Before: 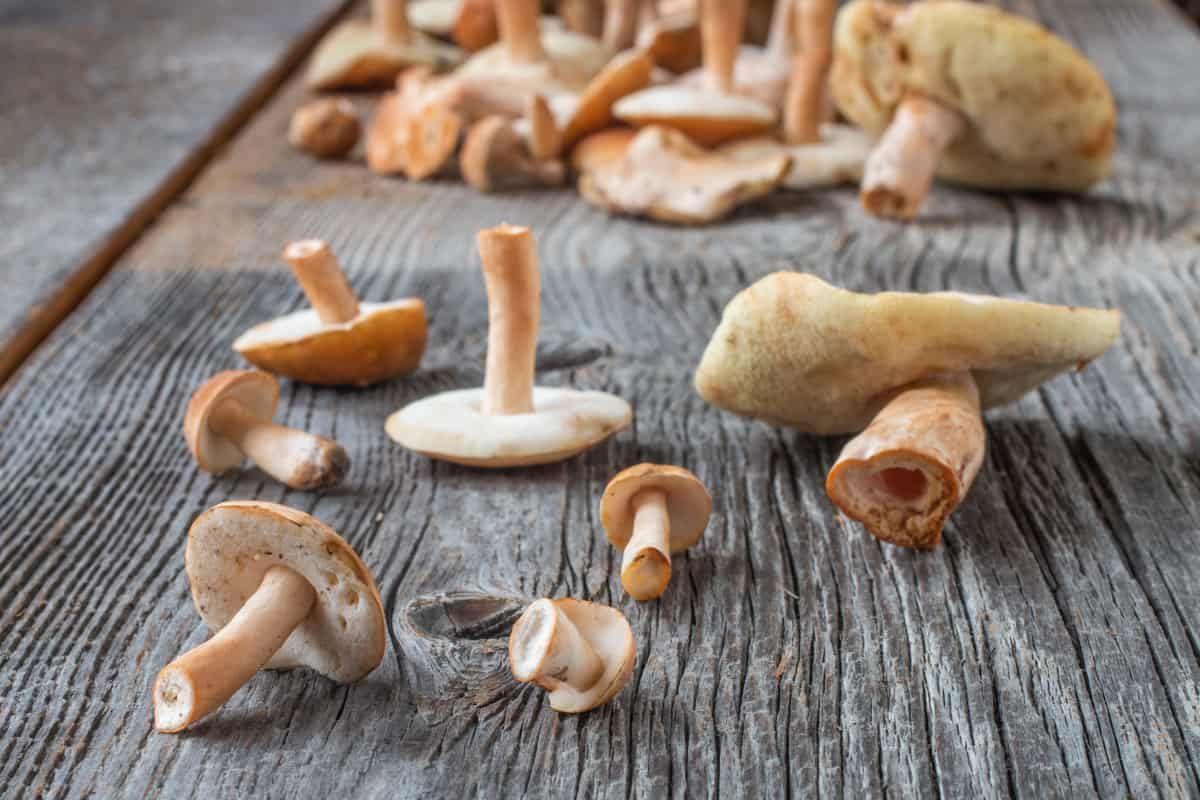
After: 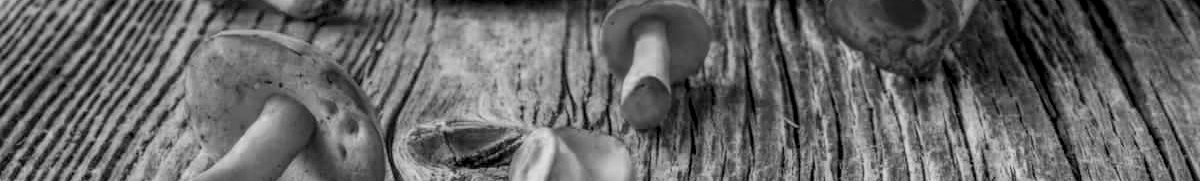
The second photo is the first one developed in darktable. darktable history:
filmic rgb: black relative exposure -7.65 EV, white relative exposure 4.56 EV, hardness 3.61, contrast 1.055, add noise in highlights 0.002, color science v3 (2019), use custom middle-gray values true, contrast in highlights soft
color zones: curves: ch0 [(0.287, 0.048) (0.493, 0.484) (0.737, 0.816)]; ch1 [(0, 0) (0.143, 0) (0.286, 0) (0.429, 0) (0.571, 0) (0.714, 0) (0.857, 0)]
crop and rotate: top 59.038%, bottom 18.261%
local contrast: on, module defaults
